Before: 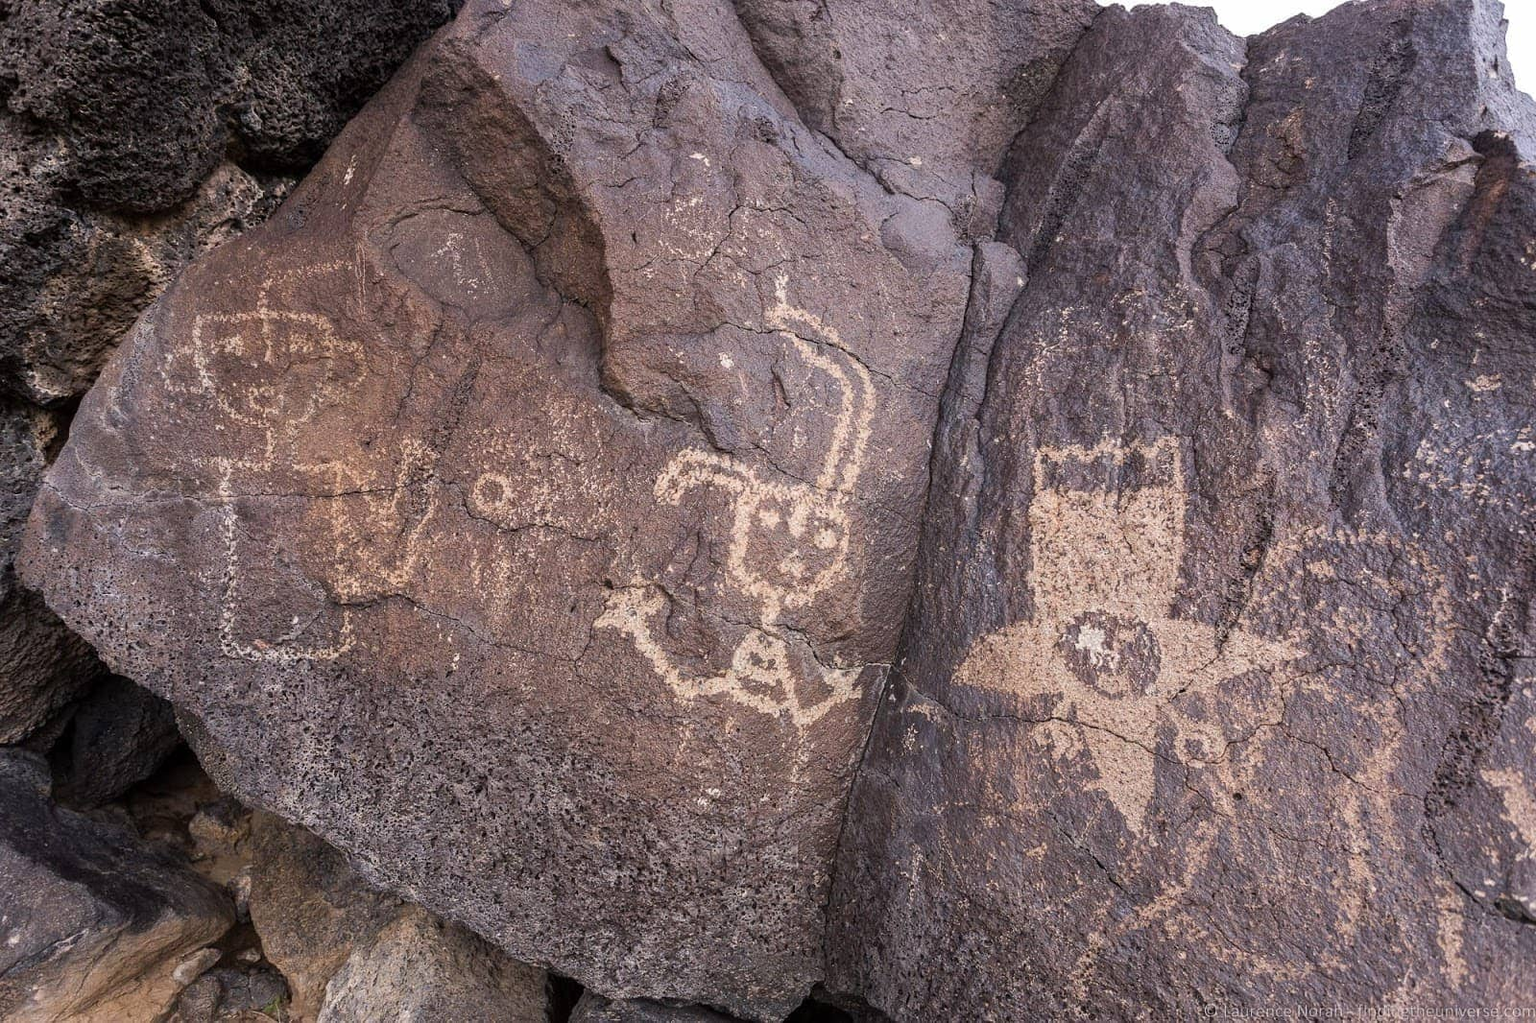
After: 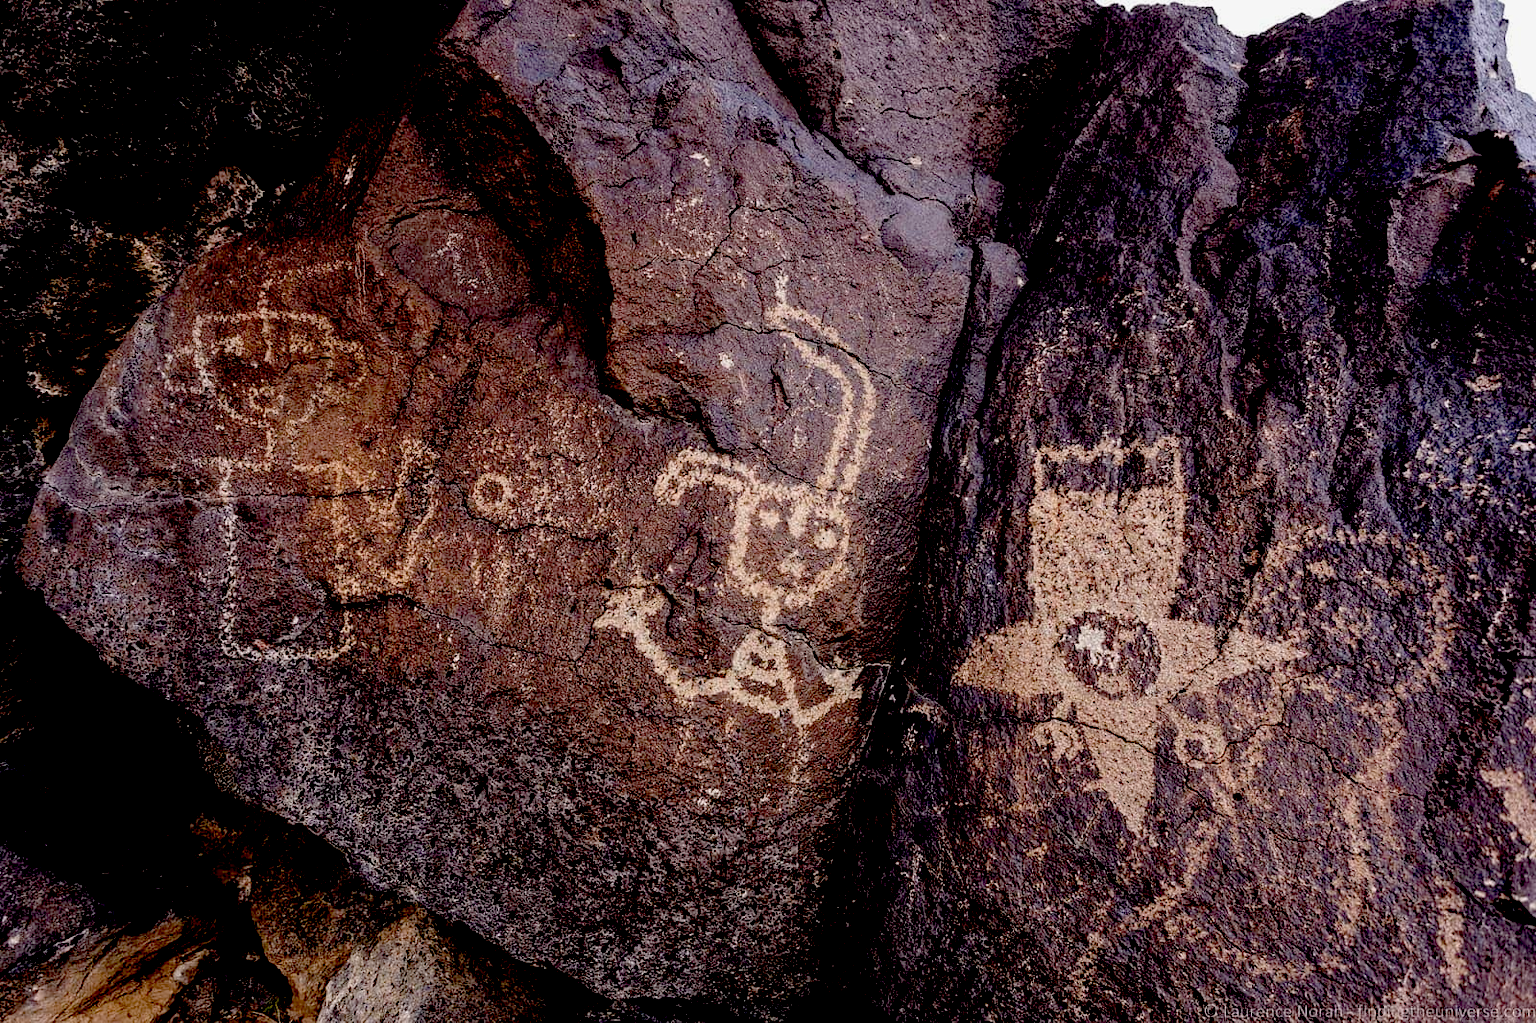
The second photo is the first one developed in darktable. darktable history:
exposure: black level correction 0.1, exposure -0.09 EV, compensate highlight preservation false
